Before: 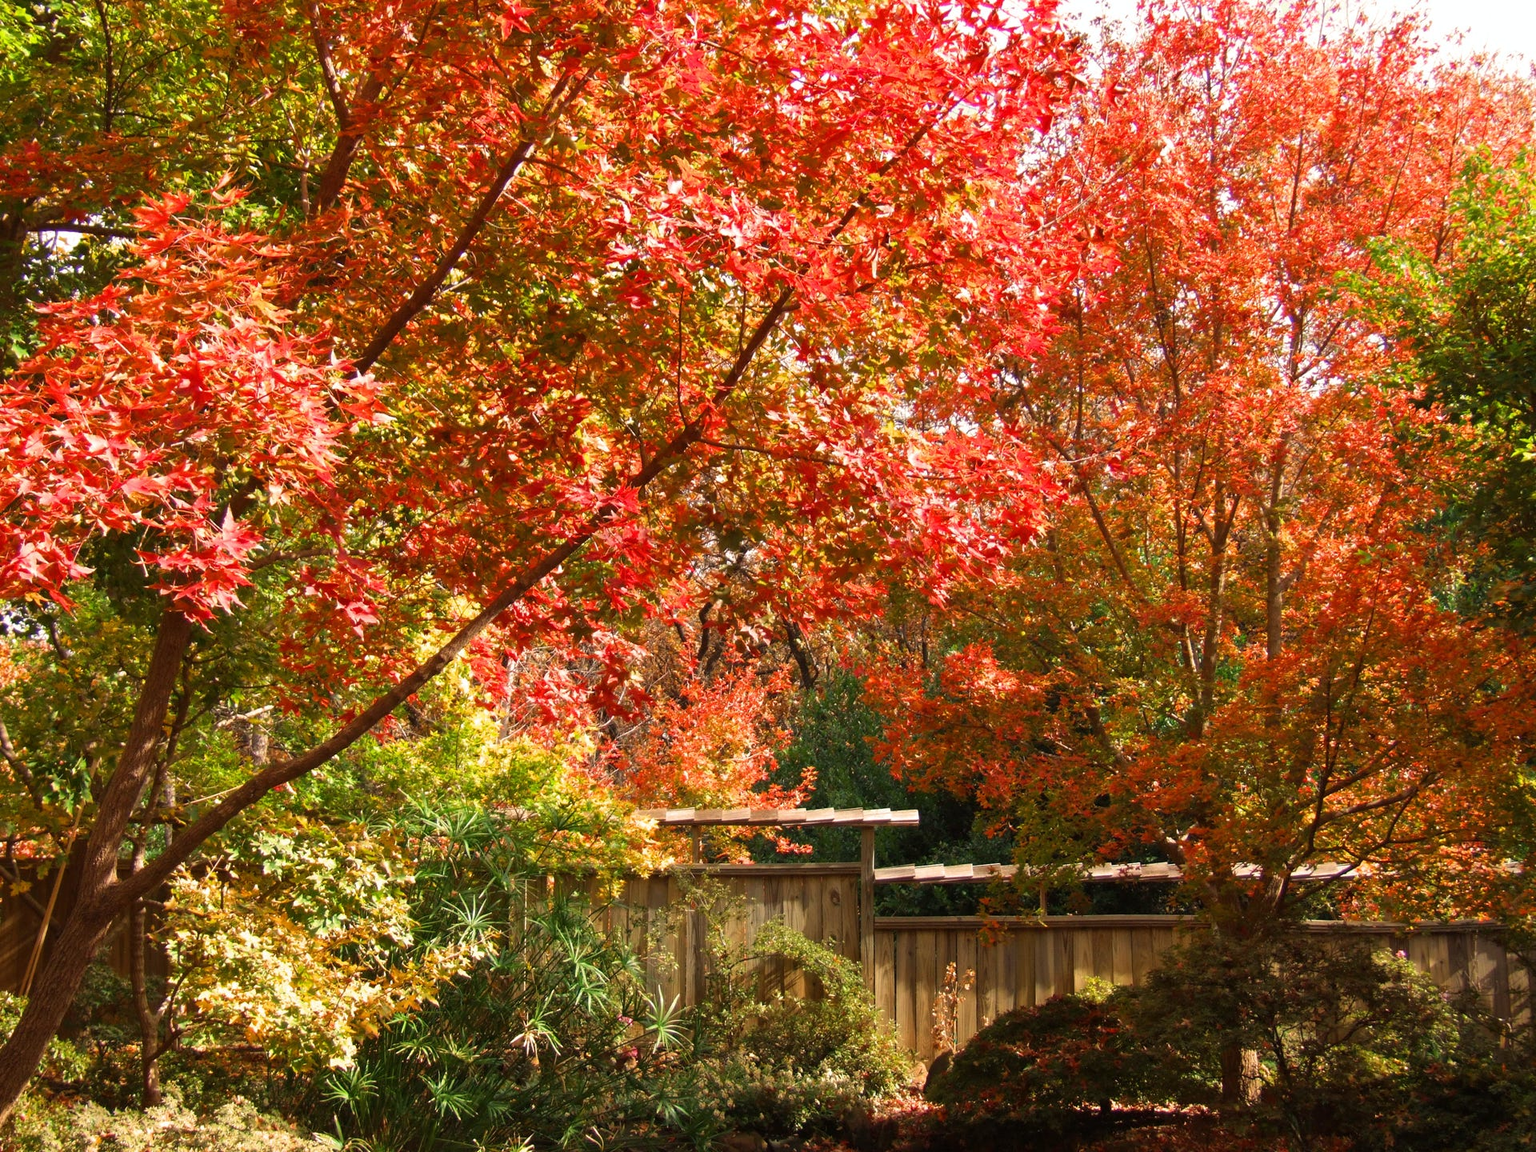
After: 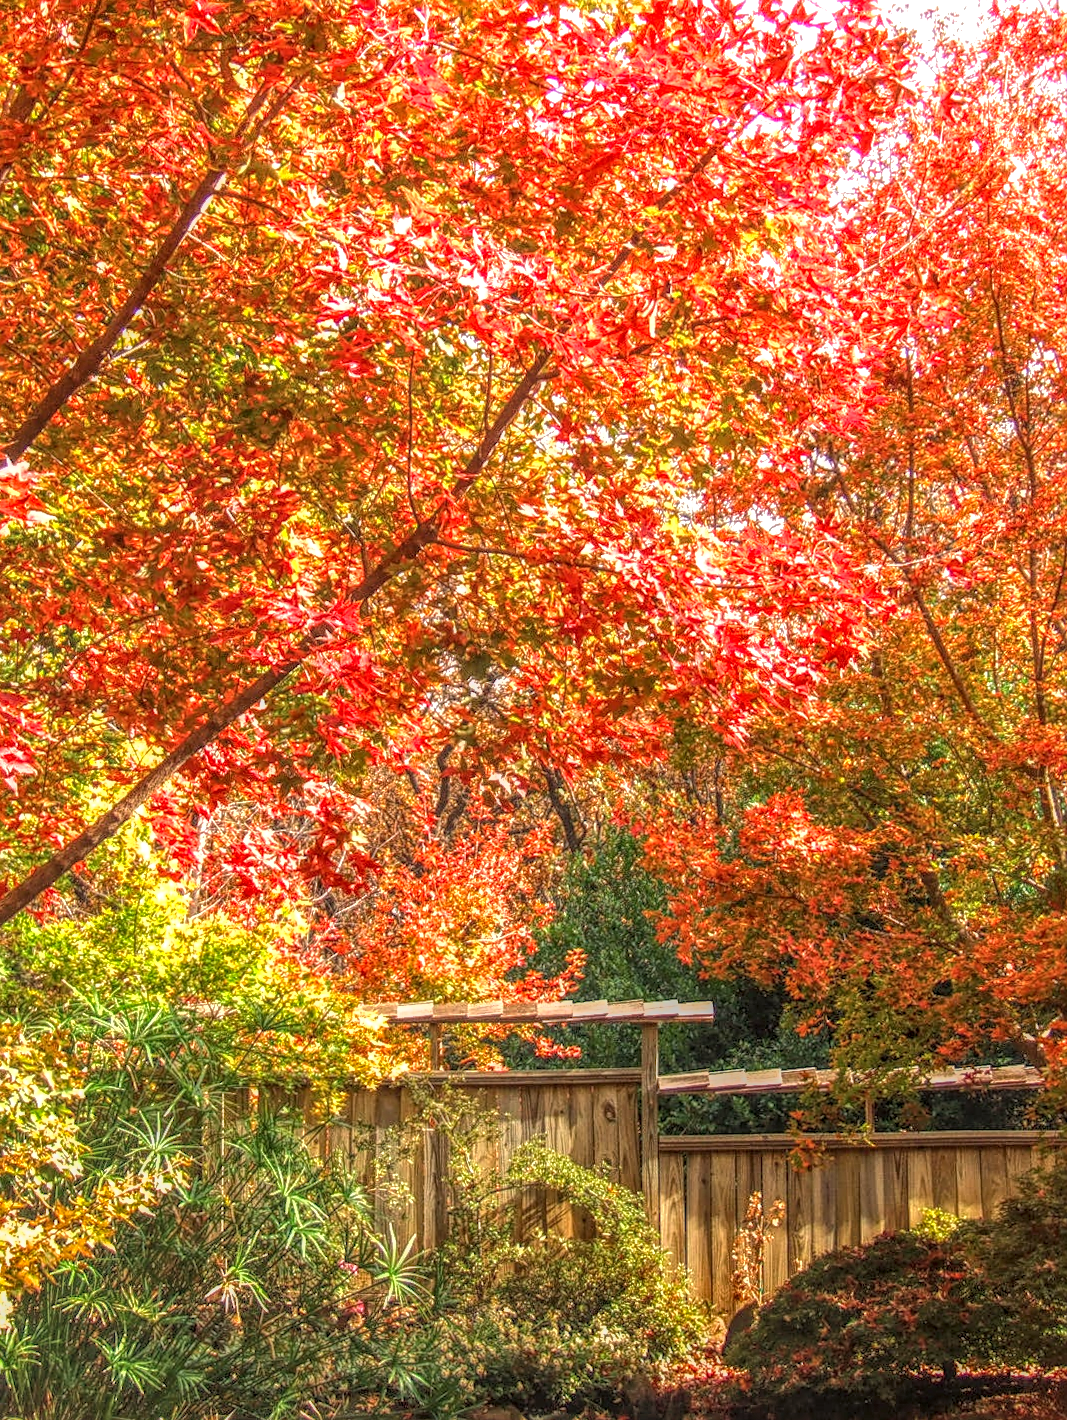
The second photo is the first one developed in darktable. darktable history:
sharpen: on, module defaults
exposure: exposure 0.74 EV, compensate highlight preservation false
crop and rotate: left 22.516%, right 21.234%
rotate and perspective: rotation -0.45°, automatic cropping original format, crop left 0.008, crop right 0.992, crop top 0.012, crop bottom 0.988
local contrast: highlights 0%, shadows 0%, detail 200%, midtone range 0.25
